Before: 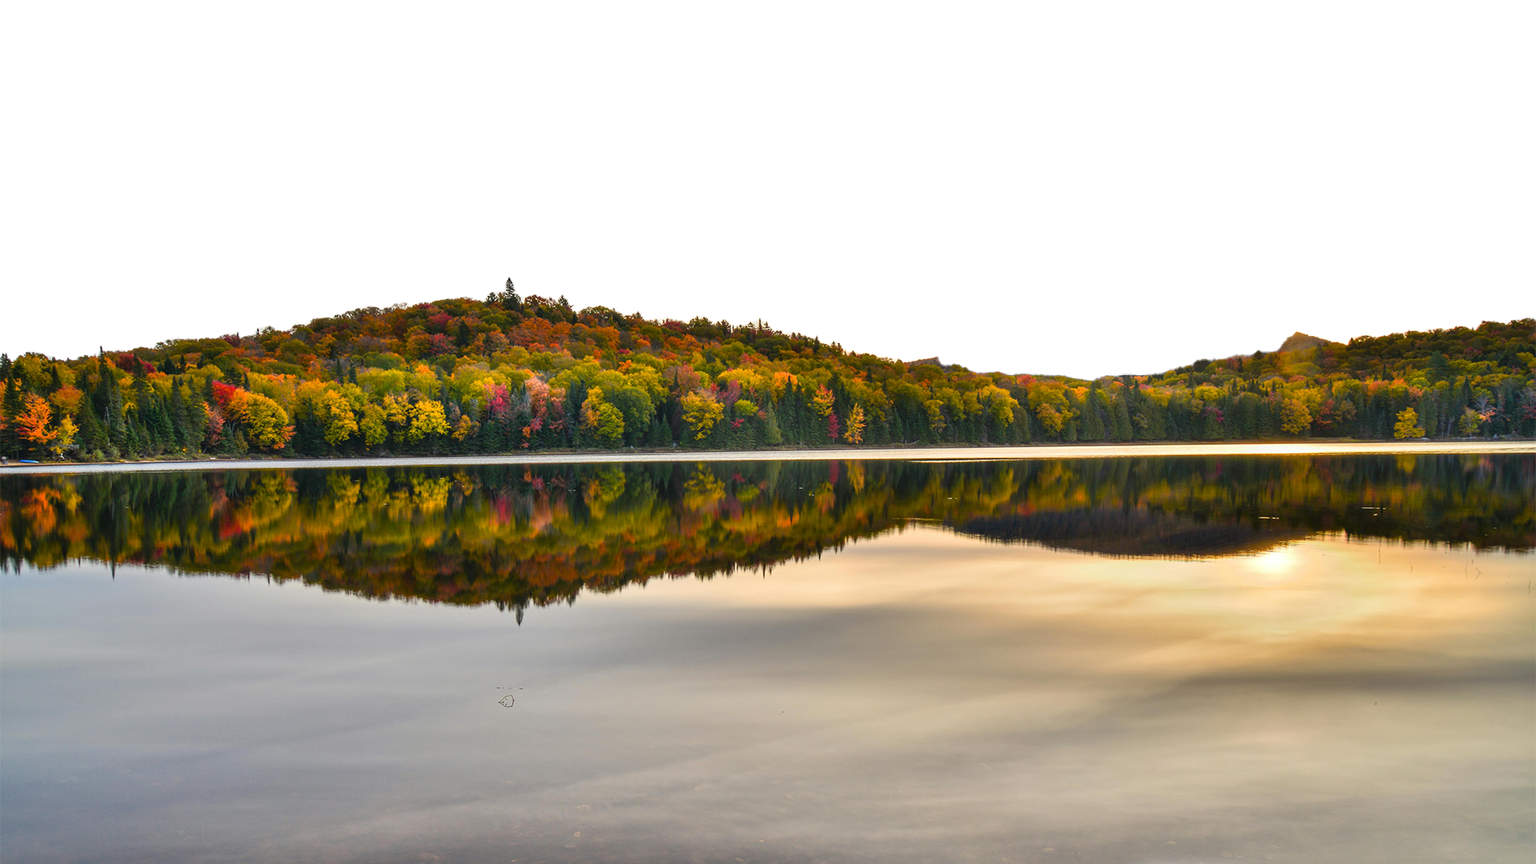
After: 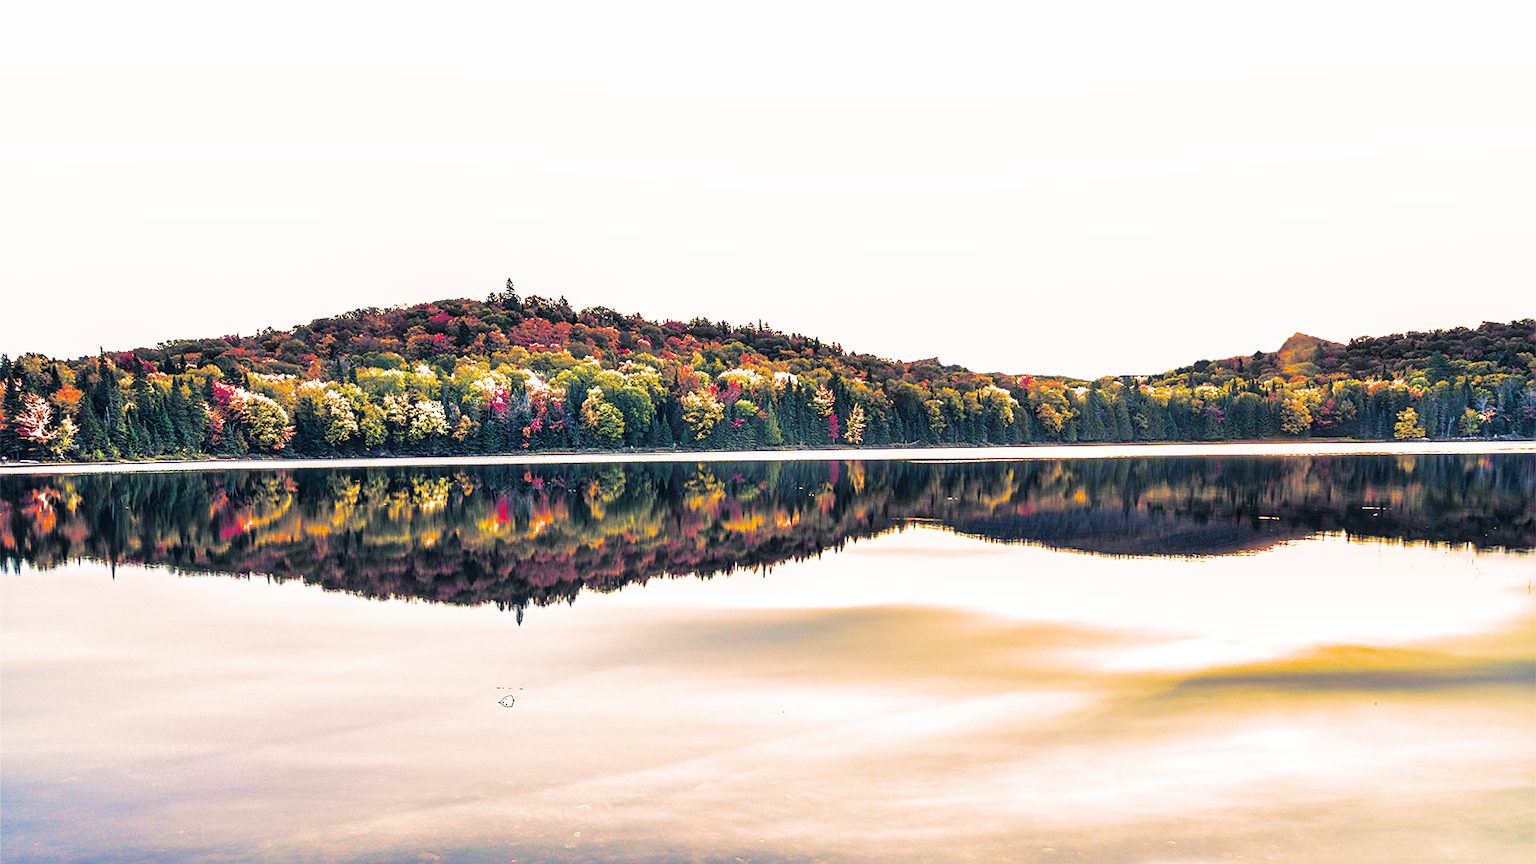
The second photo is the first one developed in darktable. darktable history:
sharpen: on, module defaults
exposure: black level correction 0, exposure 1.1 EV, compensate exposure bias true, compensate highlight preservation false
split-toning: shadows › hue 226.8°, shadows › saturation 0.56, highlights › hue 28.8°, balance -40, compress 0%
color balance rgb: linear chroma grading › global chroma 15%, perceptual saturation grading › global saturation 30%
filmic rgb: black relative exposure -12 EV, white relative exposure 2.8 EV, threshold 3 EV, target black luminance 0%, hardness 8.06, latitude 70.41%, contrast 1.14, highlights saturation mix 10%, shadows ↔ highlights balance -0.388%, color science v4 (2020), iterations of high-quality reconstruction 10, contrast in shadows soft, contrast in highlights soft, enable highlight reconstruction true
local contrast: on, module defaults
